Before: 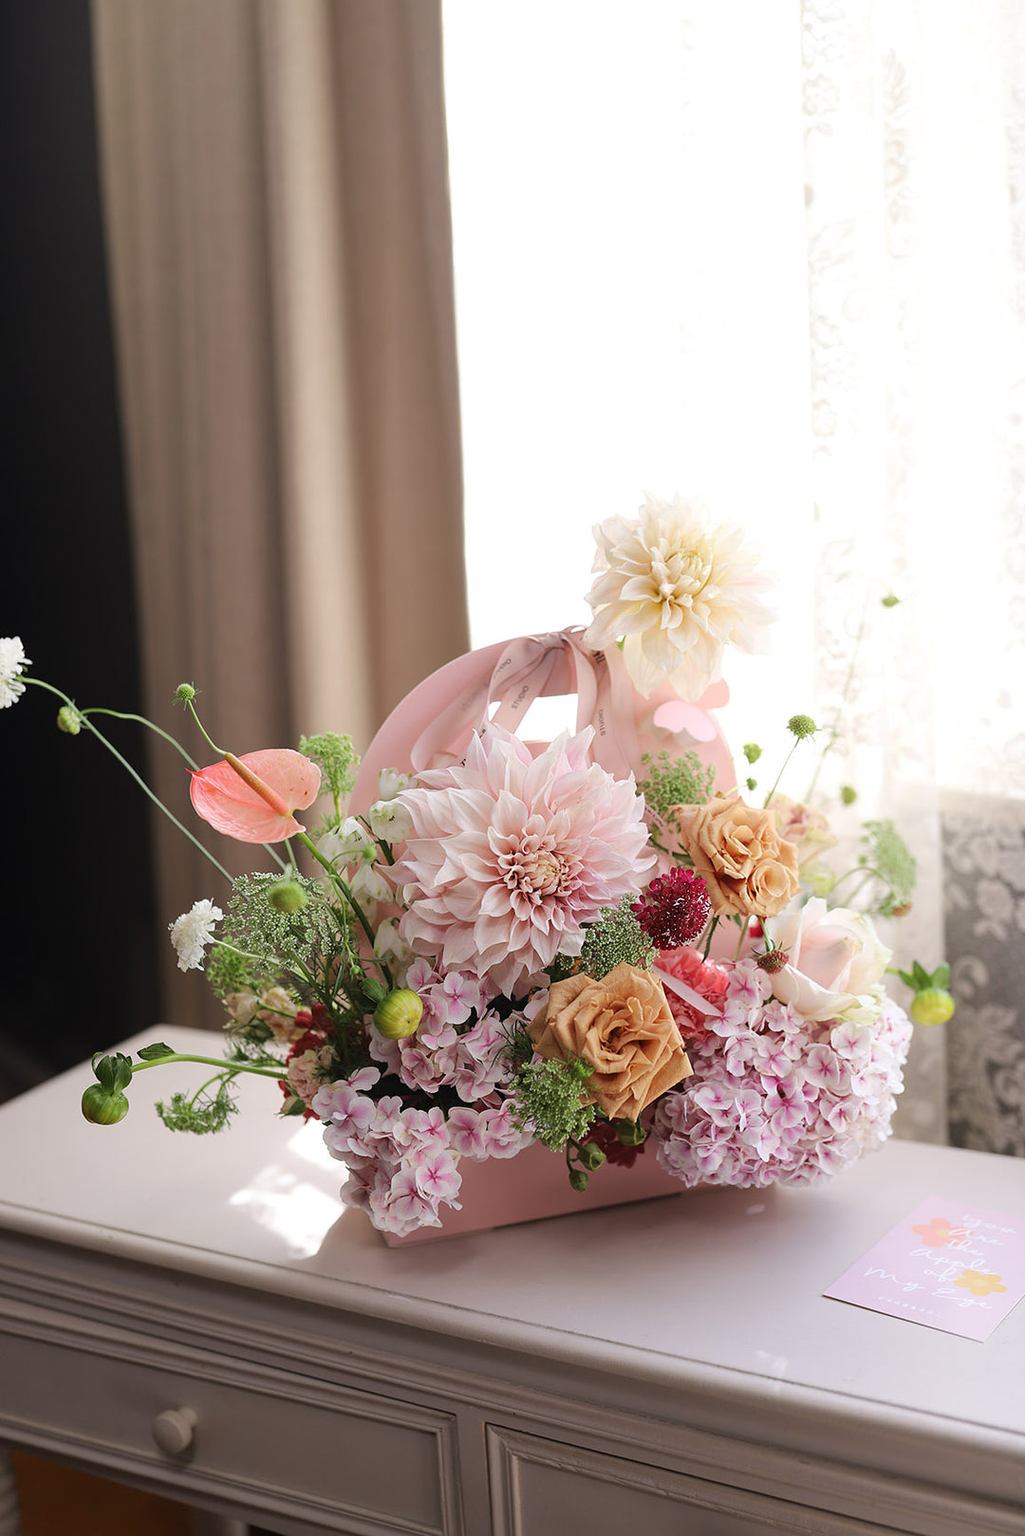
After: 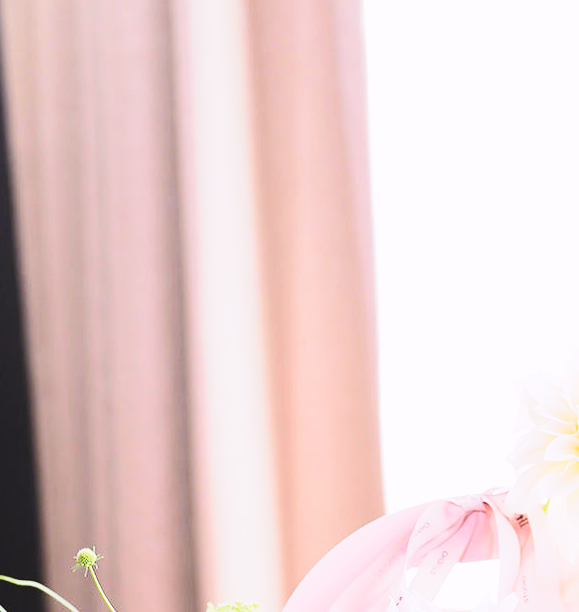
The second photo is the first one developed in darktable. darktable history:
crop: left 10.121%, top 10.631%, right 36.218%, bottom 51.526%
tone curve: curves: ch0 [(0, 0.038) (0.193, 0.212) (0.461, 0.502) (0.634, 0.709) (0.852, 0.89) (1, 0.967)]; ch1 [(0, 0) (0.35, 0.356) (0.45, 0.453) (0.504, 0.503) (0.532, 0.524) (0.558, 0.555) (0.735, 0.762) (1, 1)]; ch2 [(0, 0) (0.281, 0.266) (0.456, 0.469) (0.5, 0.5) (0.533, 0.545) (0.606, 0.598) (0.646, 0.654) (1, 1)], color space Lab, independent channels, preserve colors none
white balance: red 1.042, blue 1.17
exposure: black level correction 0, exposure 0.7 EV, compensate exposure bias true, compensate highlight preservation false
base curve: curves: ch0 [(0, 0) (0.028, 0.03) (0.121, 0.232) (0.46, 0.748) (0.859, 0.968) (1, 1)], preserve colors none
